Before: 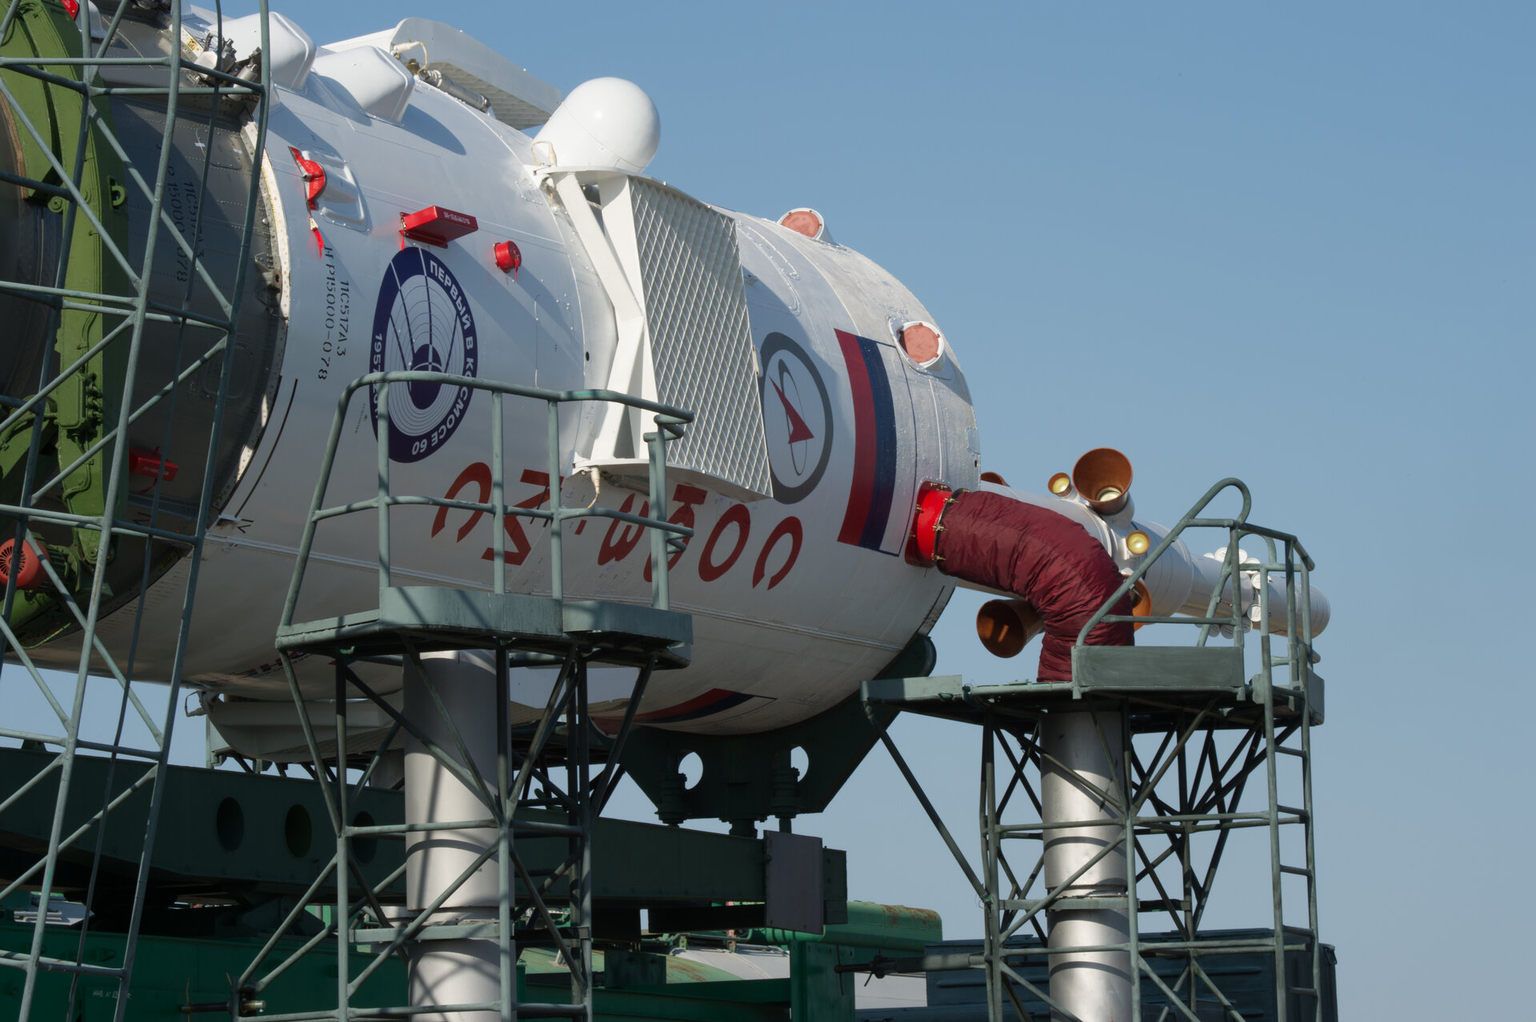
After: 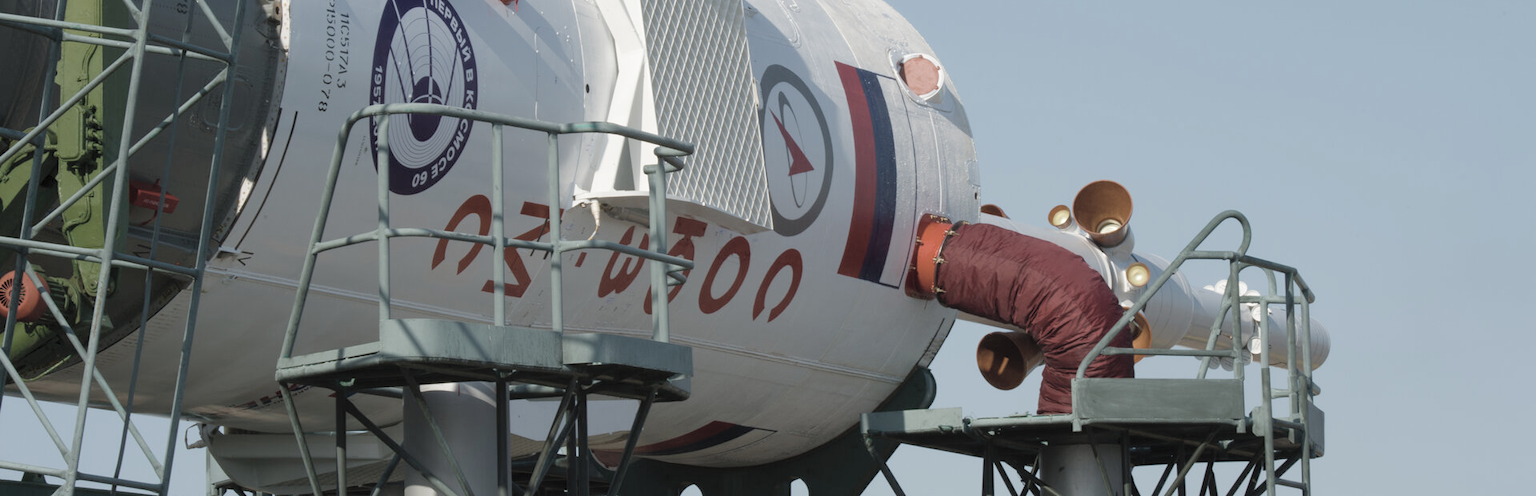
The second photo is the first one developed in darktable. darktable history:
color balance rgb: perceptual saturation grading › global saturation 20%, perceptual saturation grading › highlights -49.818%, perceptual saturation grading › shadows 26.094%, global vibrance 41.203%
contrast brightness saturation: brightness 0.183, saturation -0.511
crop and rotate: top 26.313%, bottom 25.127%
